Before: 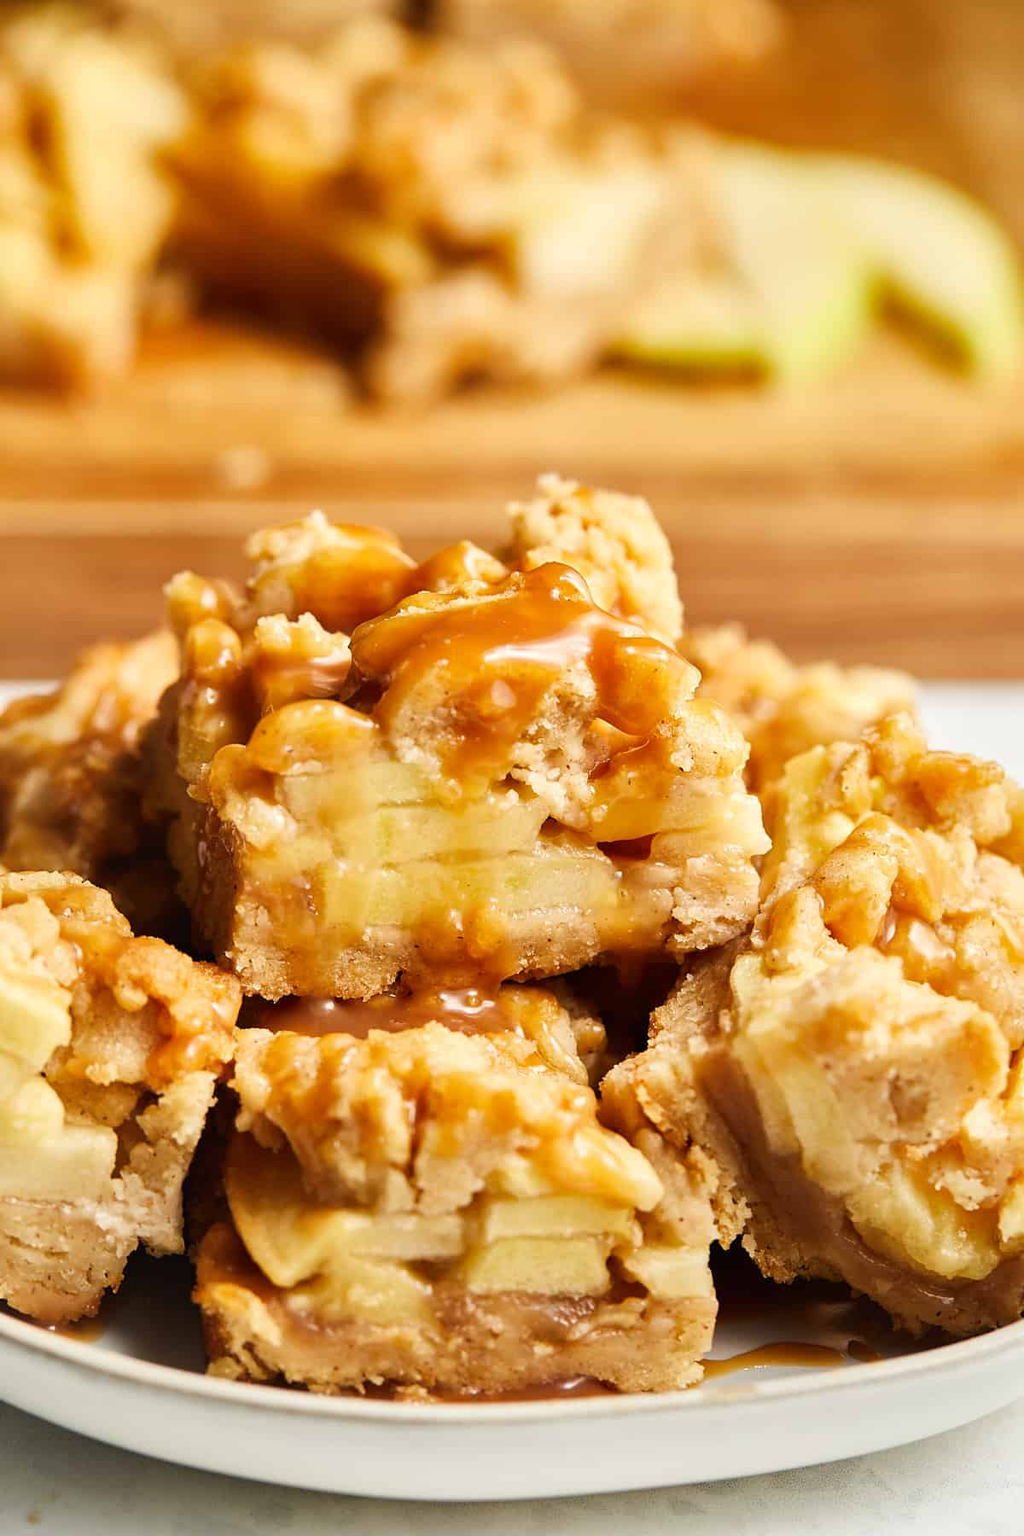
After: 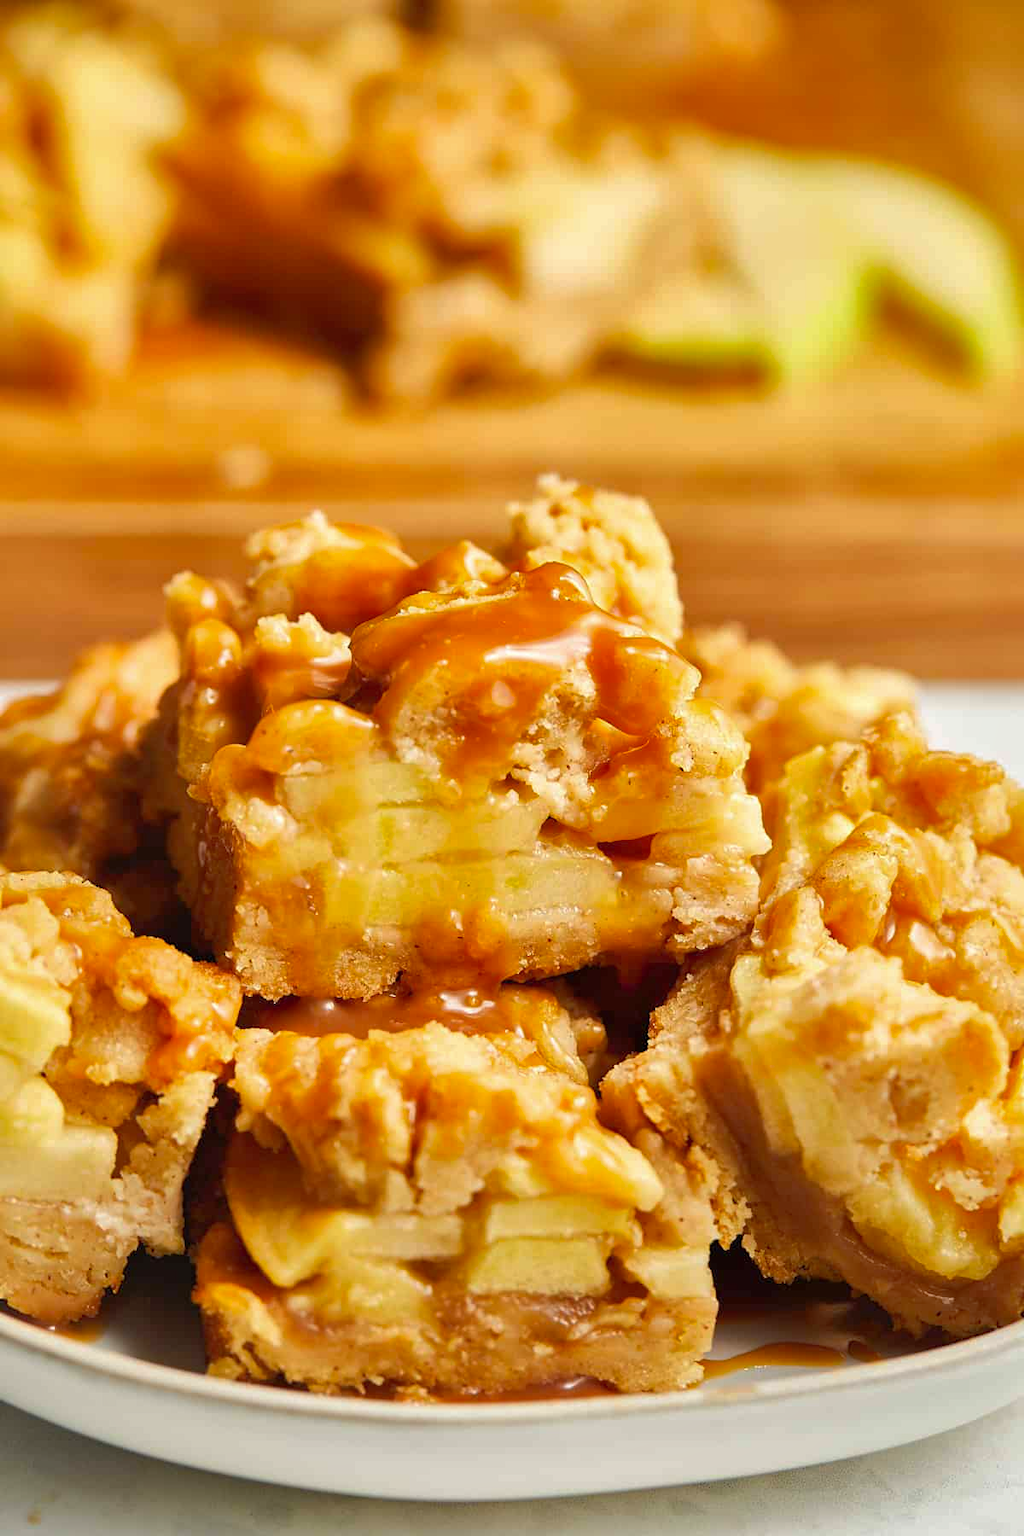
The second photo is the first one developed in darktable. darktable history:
color zones: curves: ch1 [(0.25, 0.61) (0.75, 0.248)]
shadows and highlights: on, module defaults
